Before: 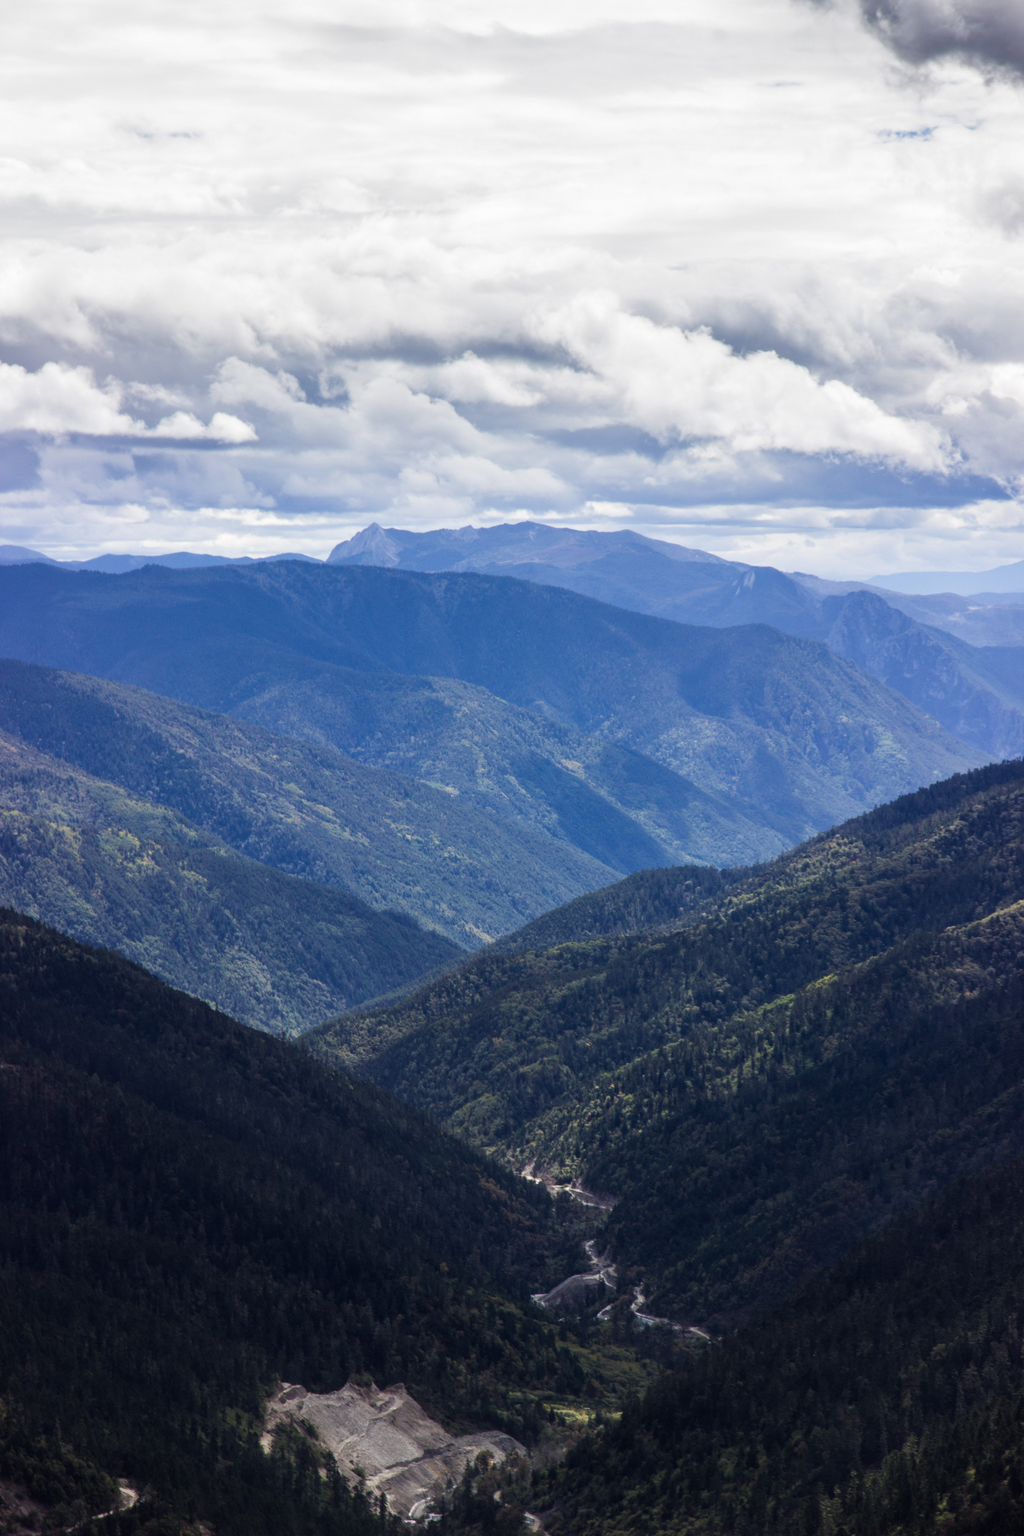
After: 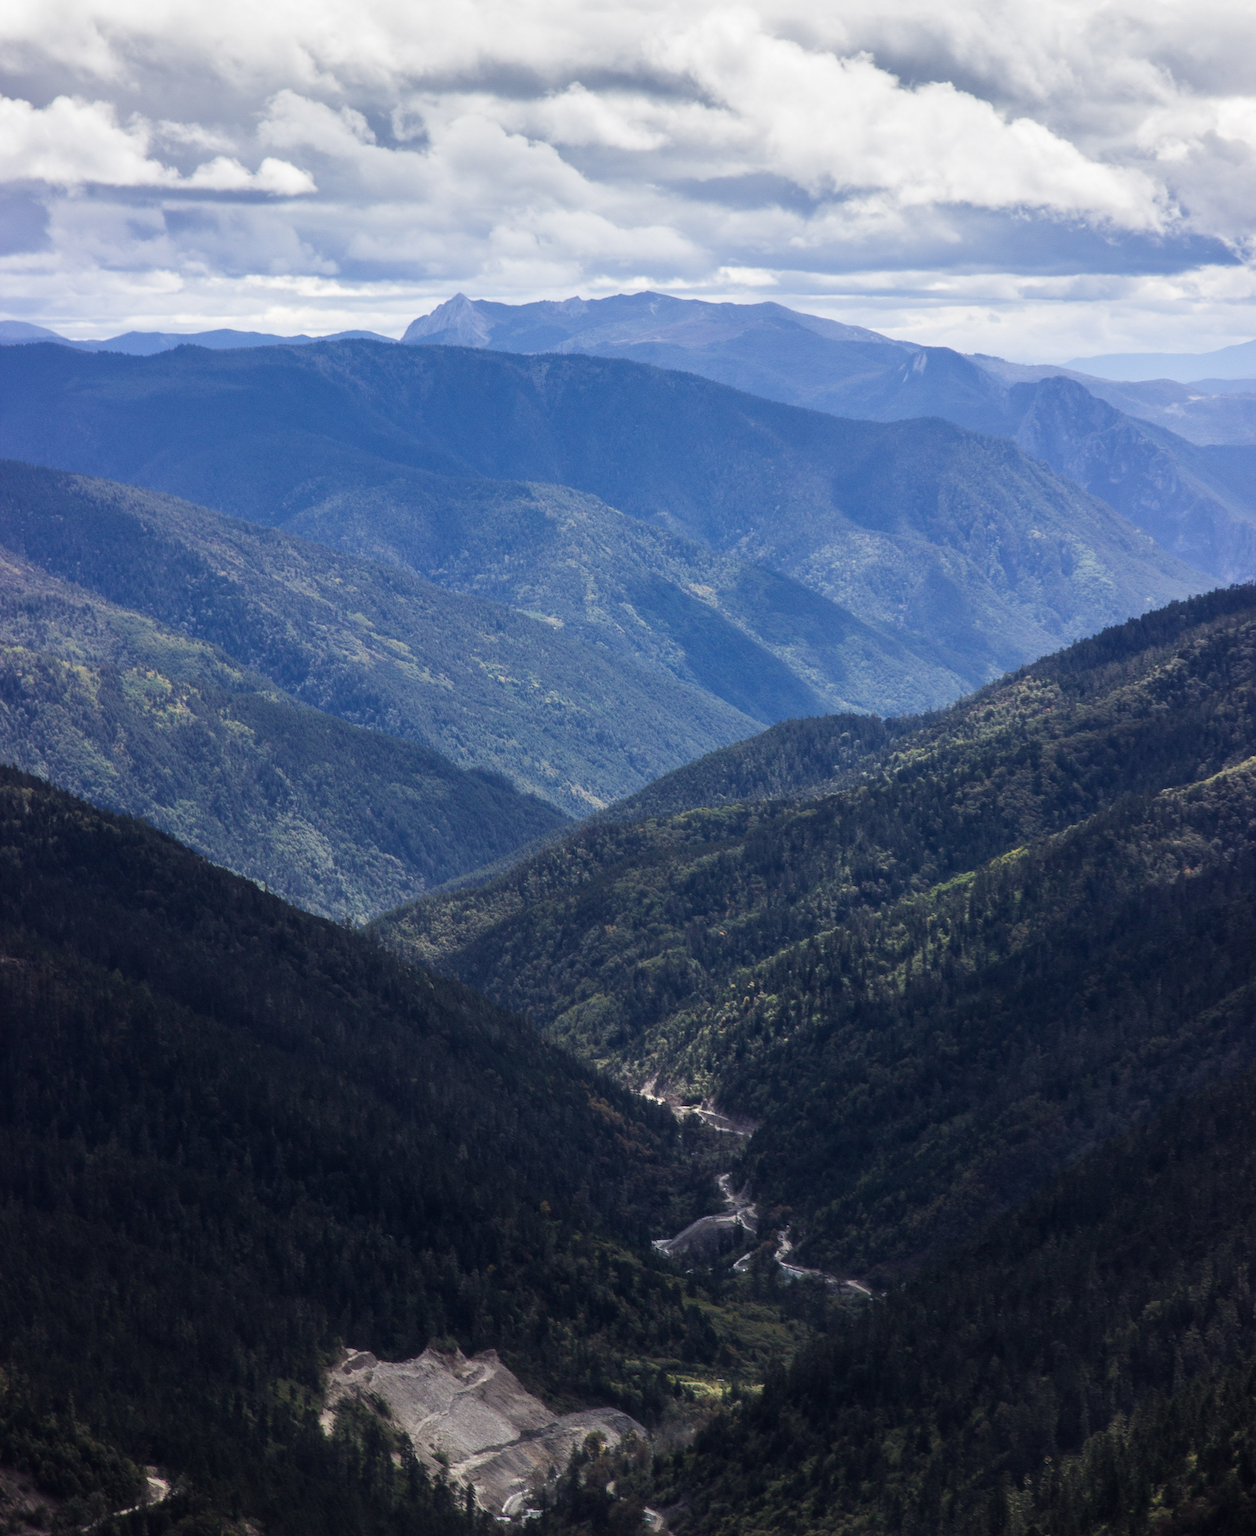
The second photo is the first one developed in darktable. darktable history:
crop and rotate: top 18.507%
sharpen: on, module defaults
haze removal: strength -0.1, adaptive false
